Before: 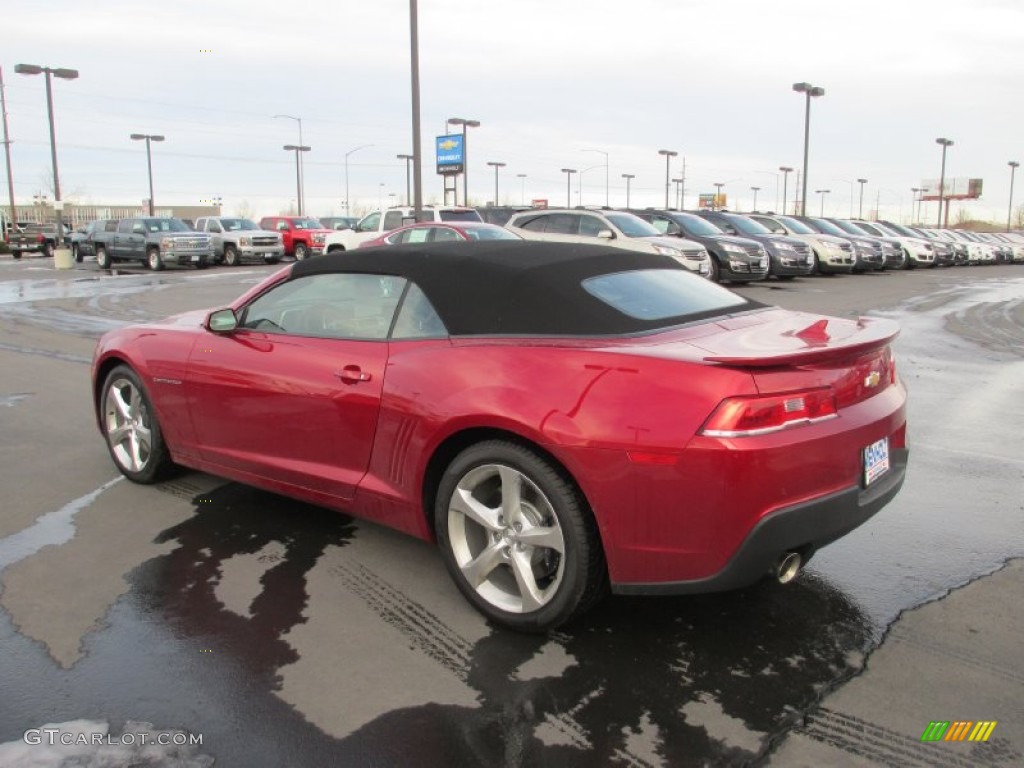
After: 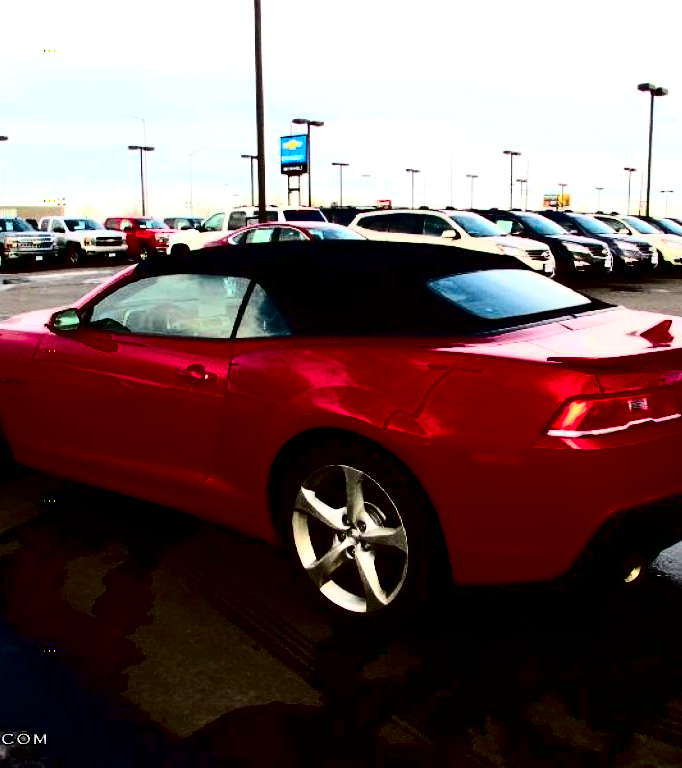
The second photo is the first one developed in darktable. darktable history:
color balance rgb: perceptual saturation grading › global saturation 0.584%, perceptual brilliance grading › global brilliance 14.784%, perceptual brilliance grading › shadows -34.908%, global vibrance 20%
exposure: black level correction 0.006, exposure -0.226 EV, compensate highlight preservation false
crop and rotate: left 15.27%, right 18.055%
contrast brightness saturation: contrast 0.779, brightness -0.981, saturation 0.99
